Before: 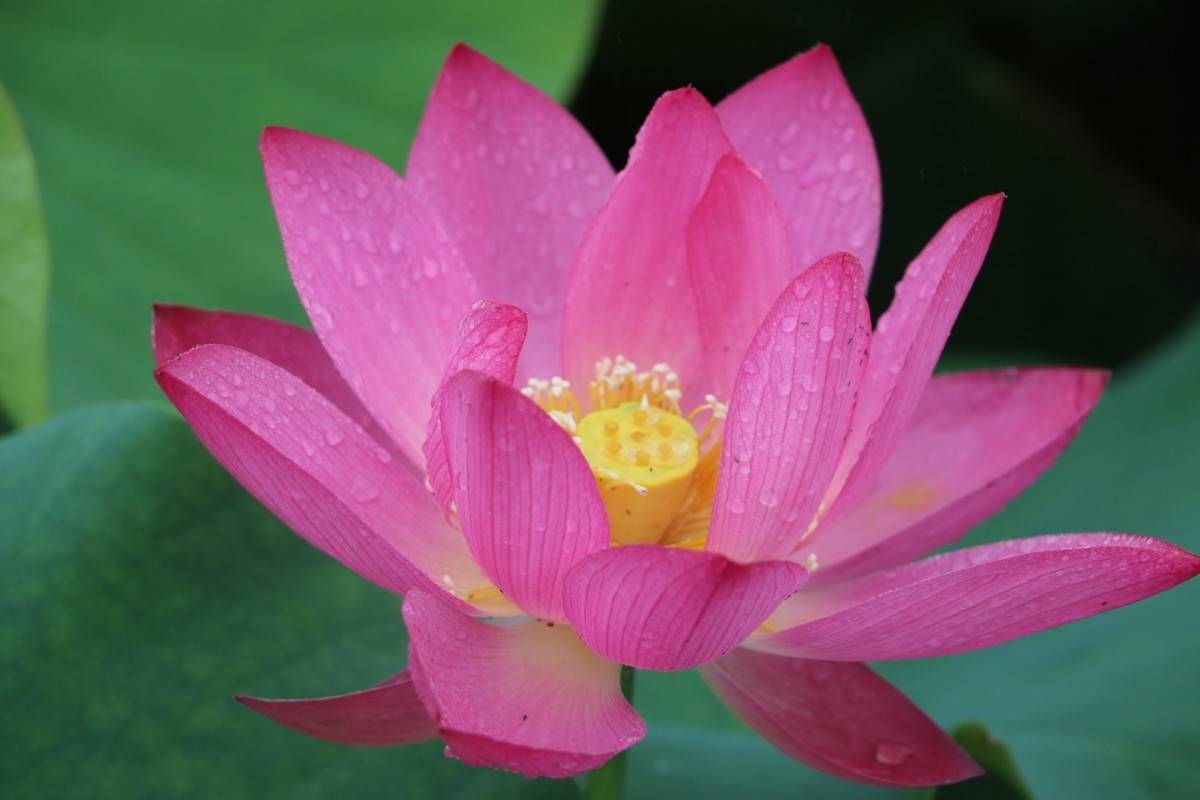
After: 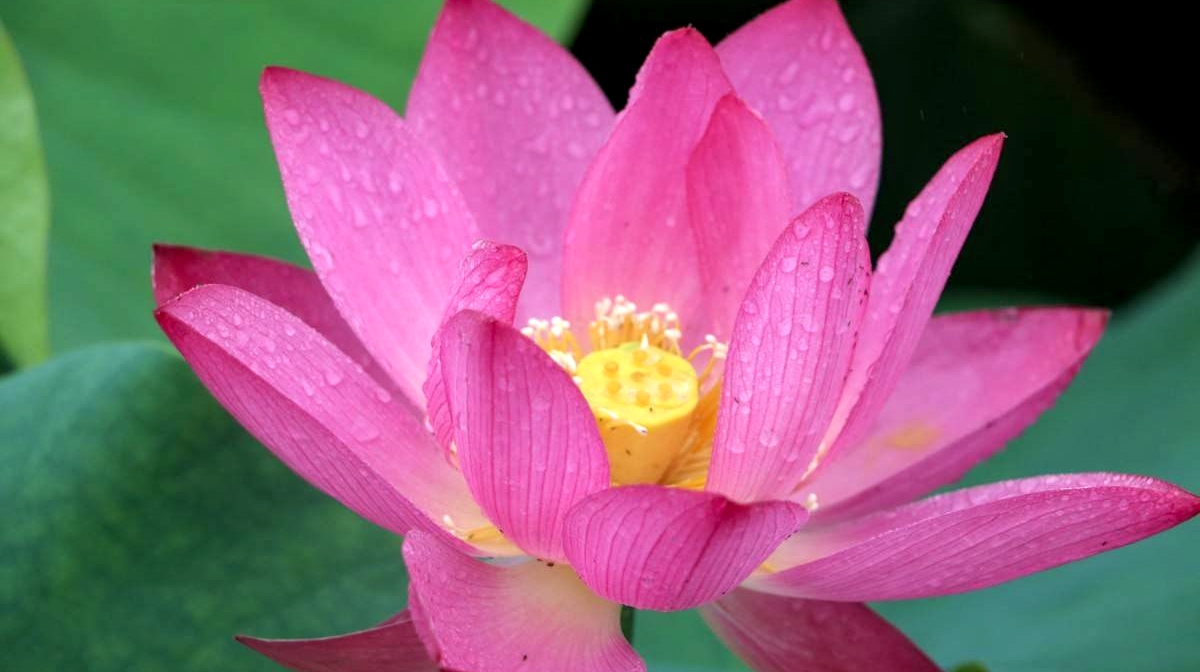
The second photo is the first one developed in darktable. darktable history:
crop: top 7.569%, bottom 8.331%
local contrast: on, module defaults
exposure: black level correction 0.003, exposure 0.384 EV, compensate highlight preservation false
